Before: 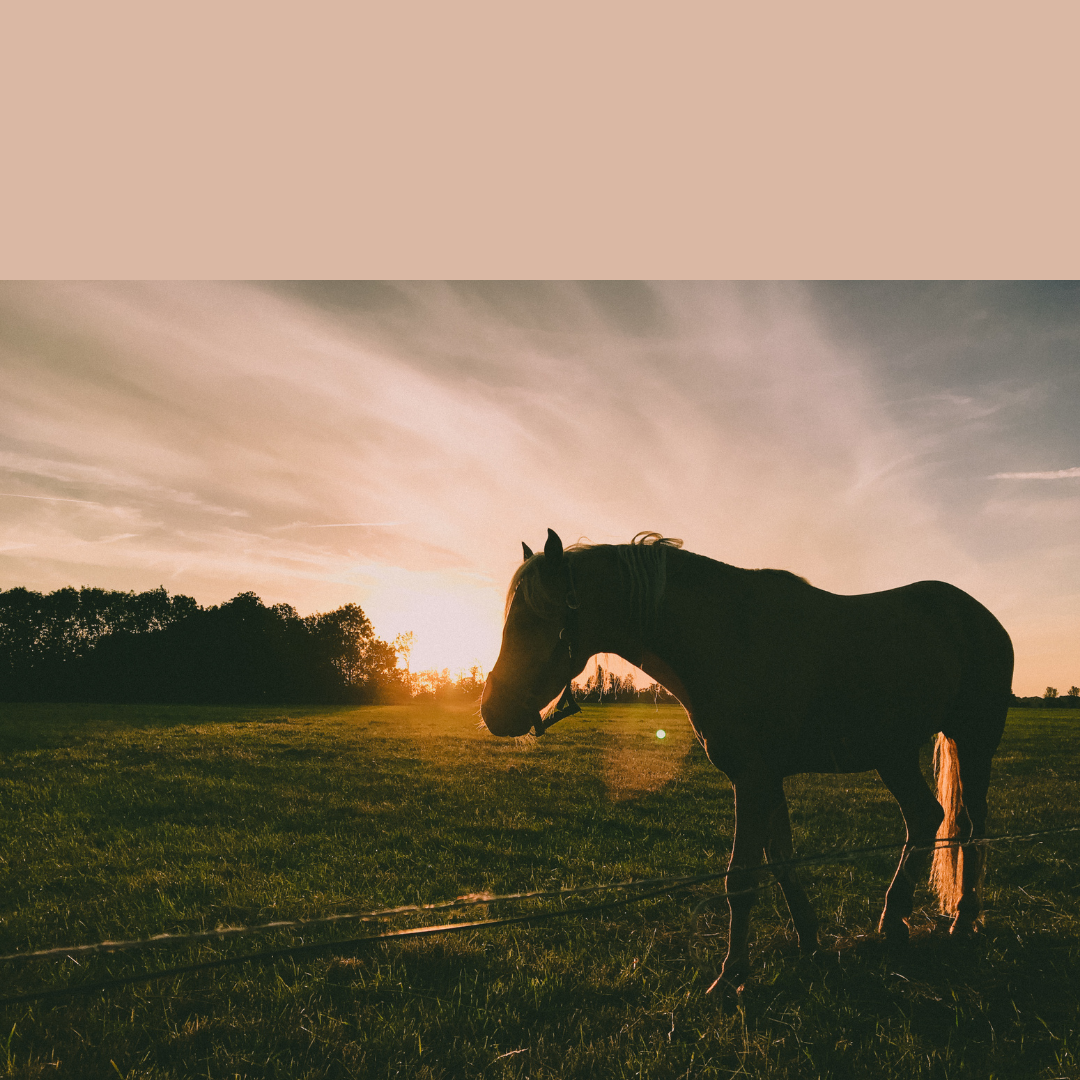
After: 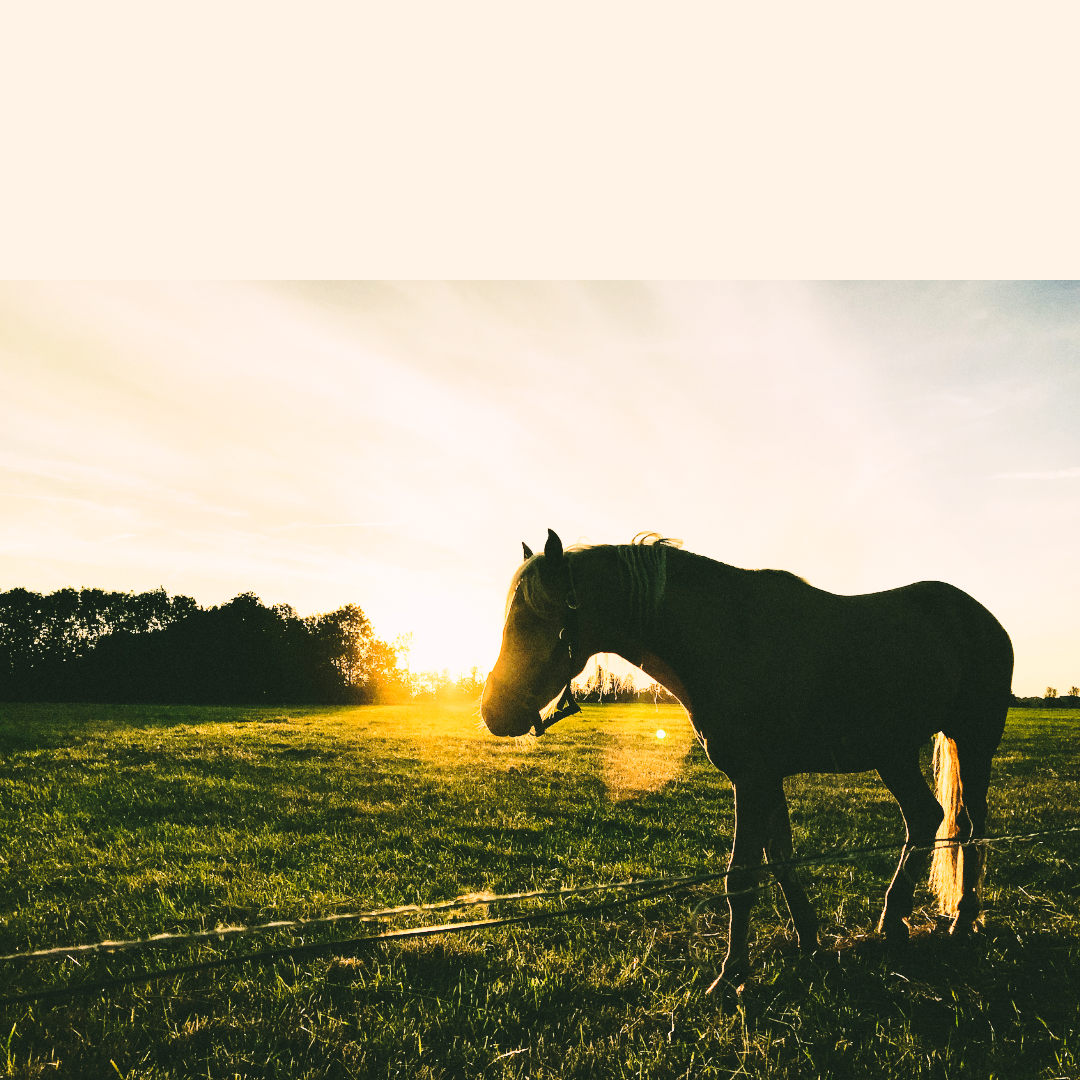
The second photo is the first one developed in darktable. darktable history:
base curve: curves: ch0 [(0, 0) (0.028, 0.03) (0.121, 0.232) (0.46, 0.748) (0.859, 0.968) (1, 1)], preserve colors none
tone equalizer: -7 EV 0.164 EV, -6 EV 0.567 EV, -5 EV 1.11 EV, -4 EV 1.35 EV, -3 EV 1.13 EV, -2 EV 0.6 EV, -1 EV 0.158 EV, edges refinement/feathering 500, mask exposure compensation -1.57 EV, preserve details no
